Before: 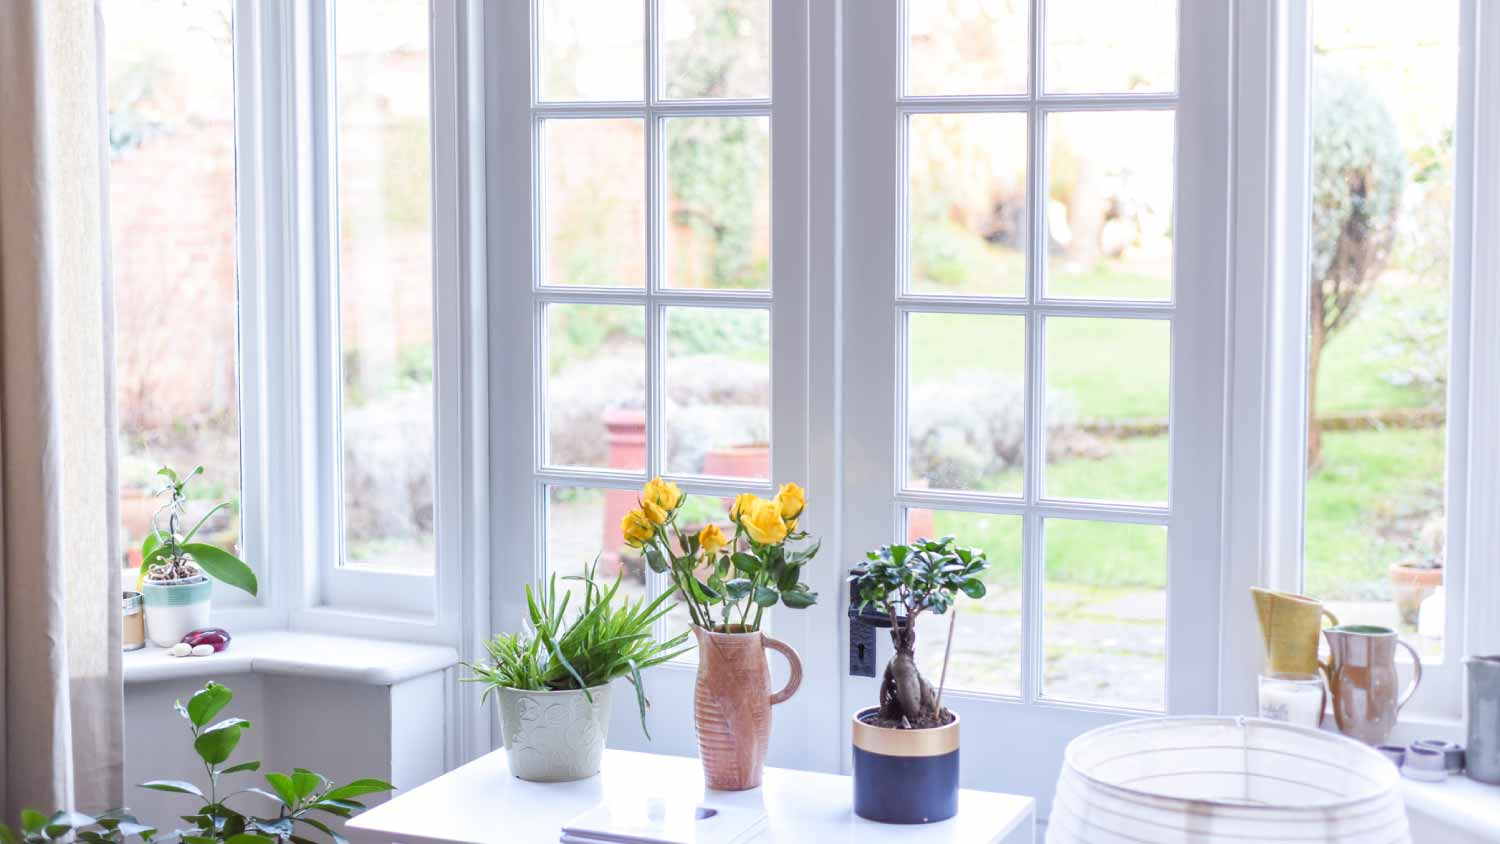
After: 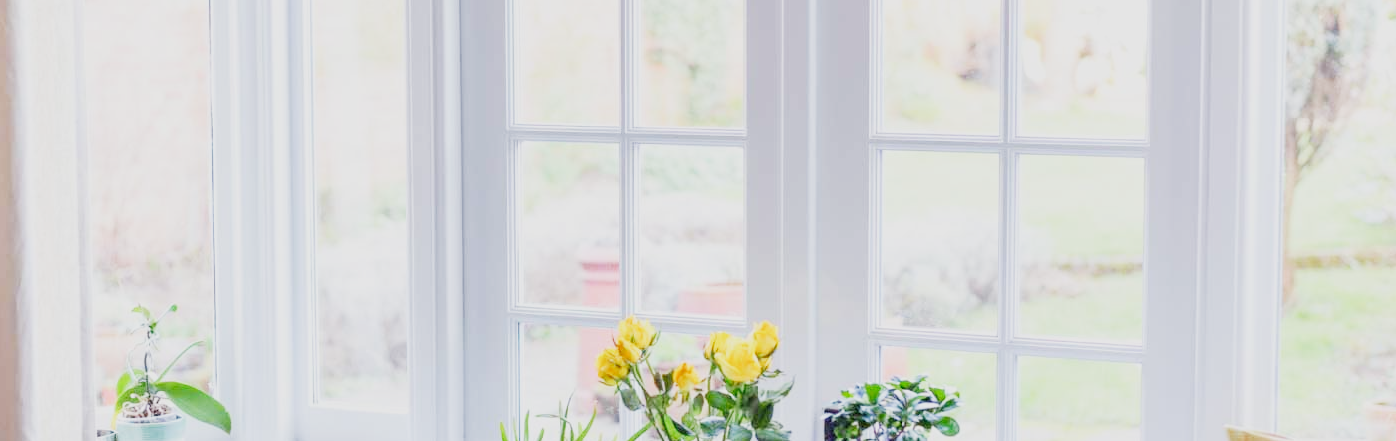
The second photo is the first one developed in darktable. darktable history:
rgb levels: preserve colors sum RGB, levels [[0.038, 0.433, 0.934], [0, 0.5, 1], [0, 0.5, 1]]
crop: left 1.744%, top 19.225%, right 5.069%, bottom 28.357%
sigmoid: contrast 1.7, skew -0.2, preserve hue 0%, red attenuation 0.1, red rotation 0.035, green attenuation 0.1, green rotation -0.017, blue attenuation 0.15, blue rotation -0.052, base primaries Rec2020
exposure: black level correction 0, exposure 0.6 EV, compensate highlight preservation false
